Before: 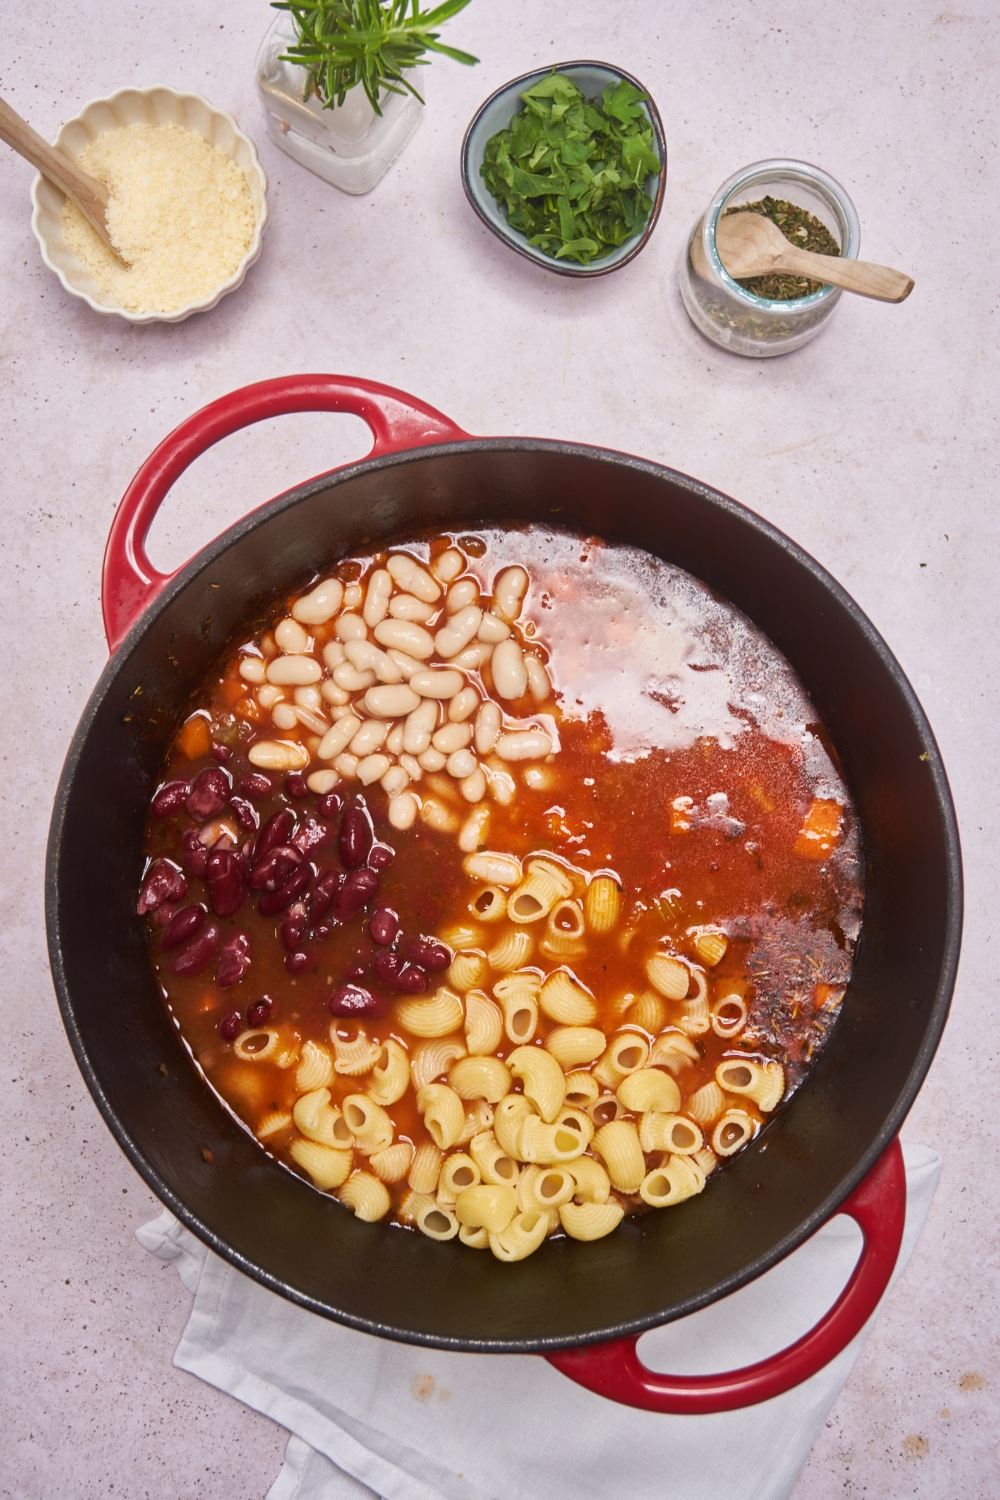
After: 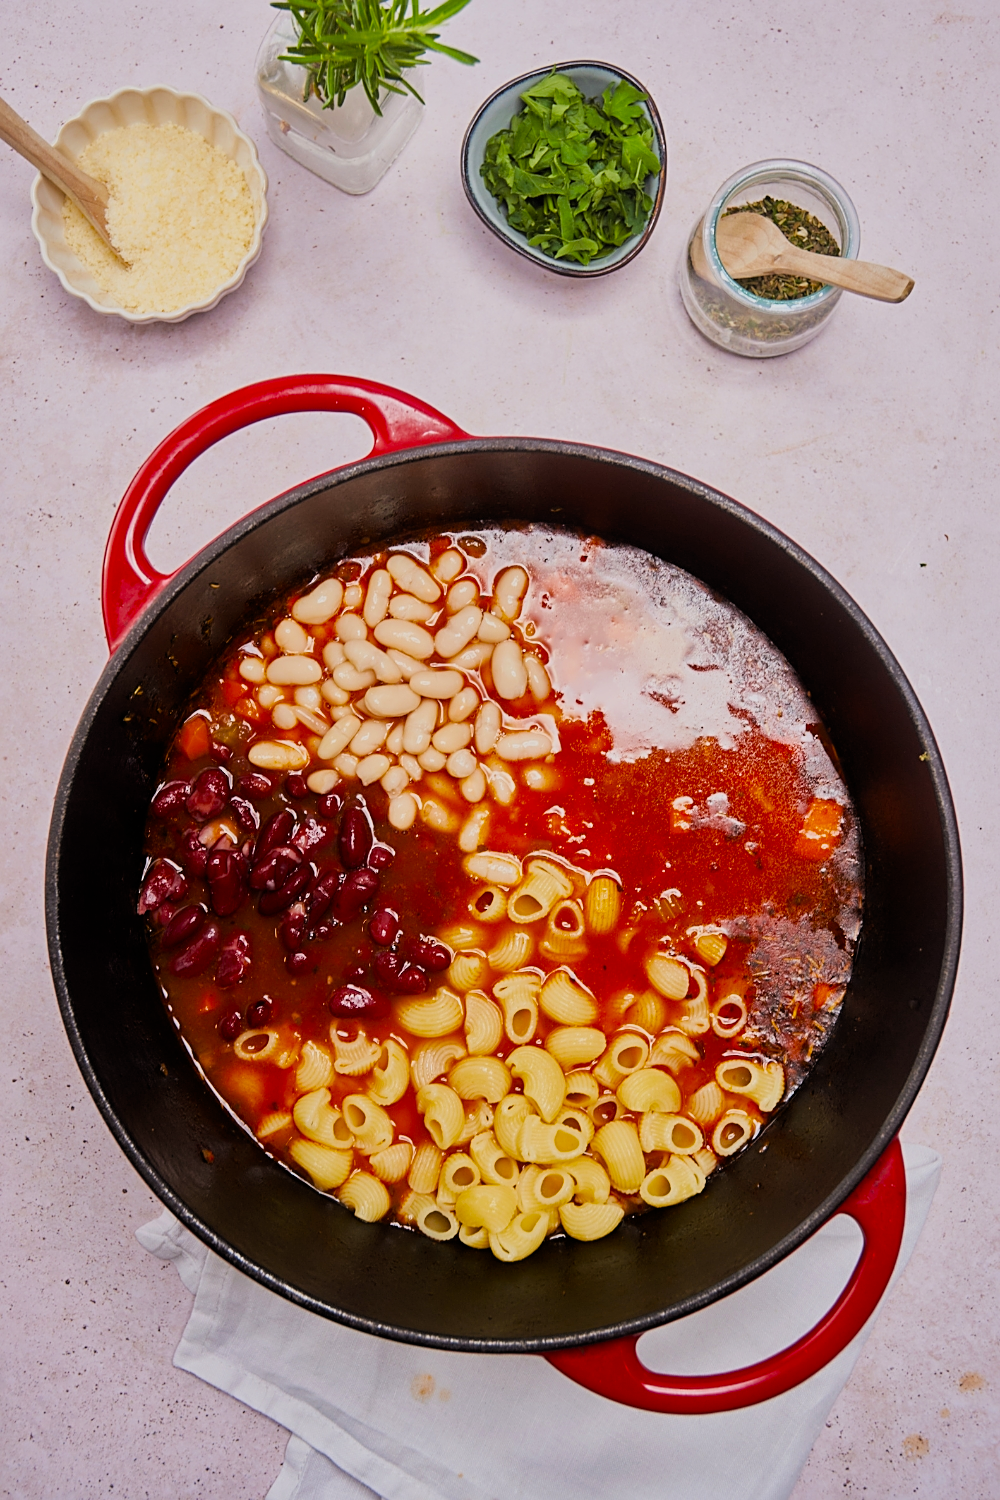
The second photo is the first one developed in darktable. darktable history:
sharpen: on, module defaults
filmic rgb: black relative exposure -7.6 EV, white relative exposure 4.64 EV, threshold 3 EV, target black luminance 0%, hardness 3.55, latitude 50.51%, contrast 1.033, highlights saturation mix 10%, shadows ↔ highlights balance -0.198%, color science v4 (2020), enable highlight reconstruction true
